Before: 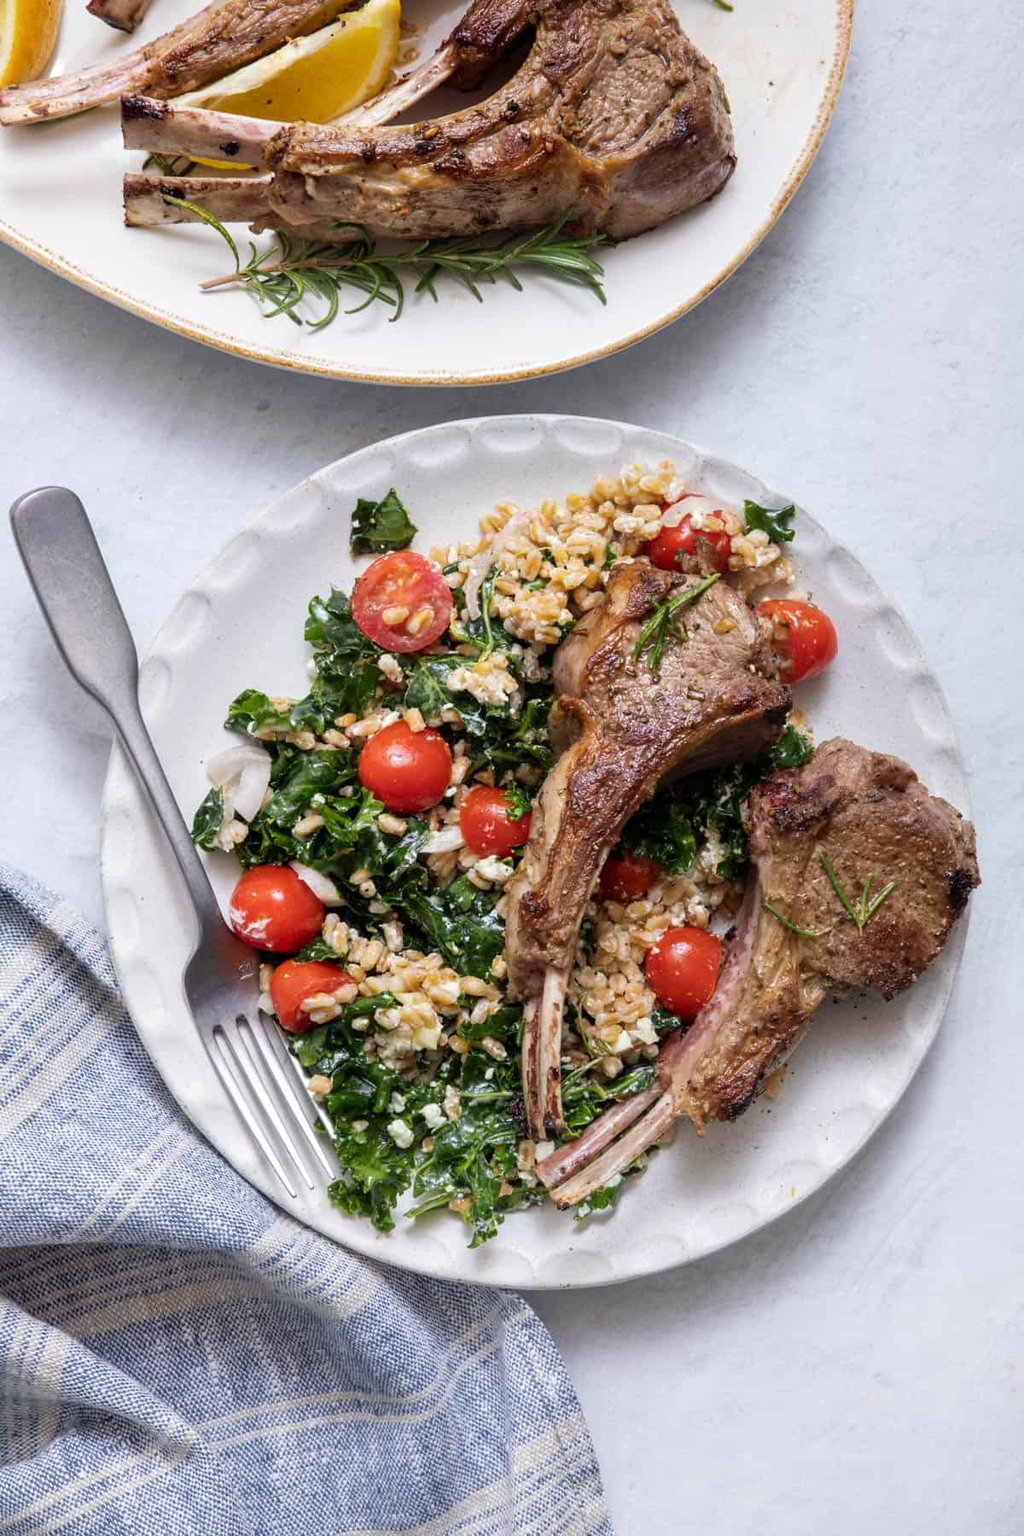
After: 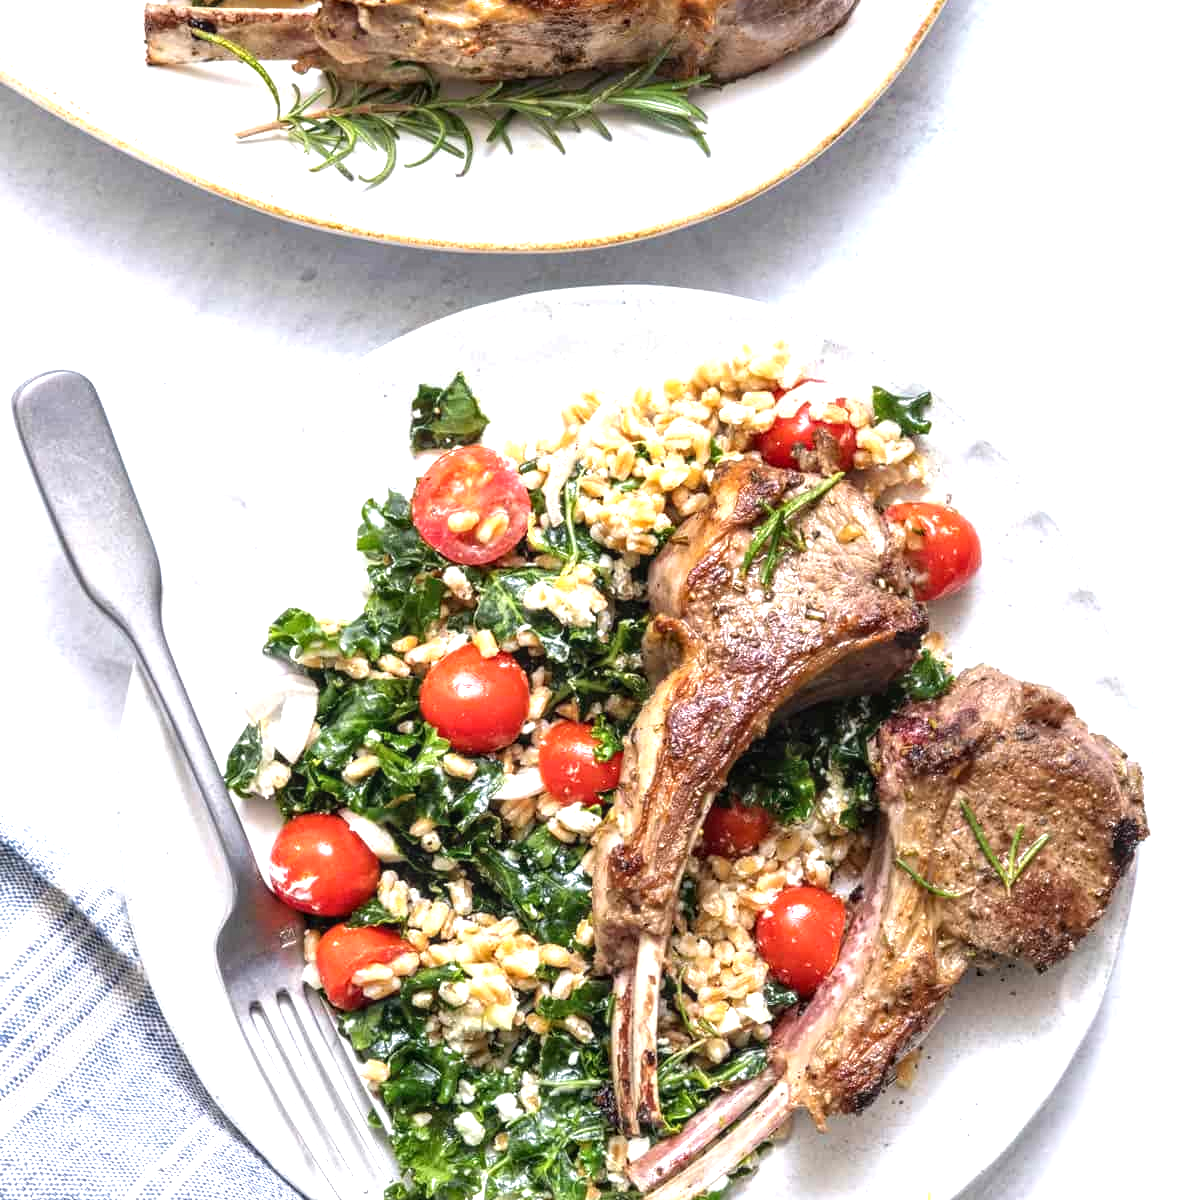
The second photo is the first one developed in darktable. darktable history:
local contrast: on, module defaults
exposure: black level correction 0, exposure 1 EV, compensate highlight preservation false
crop: top 11.166%, bottom 22.168%
